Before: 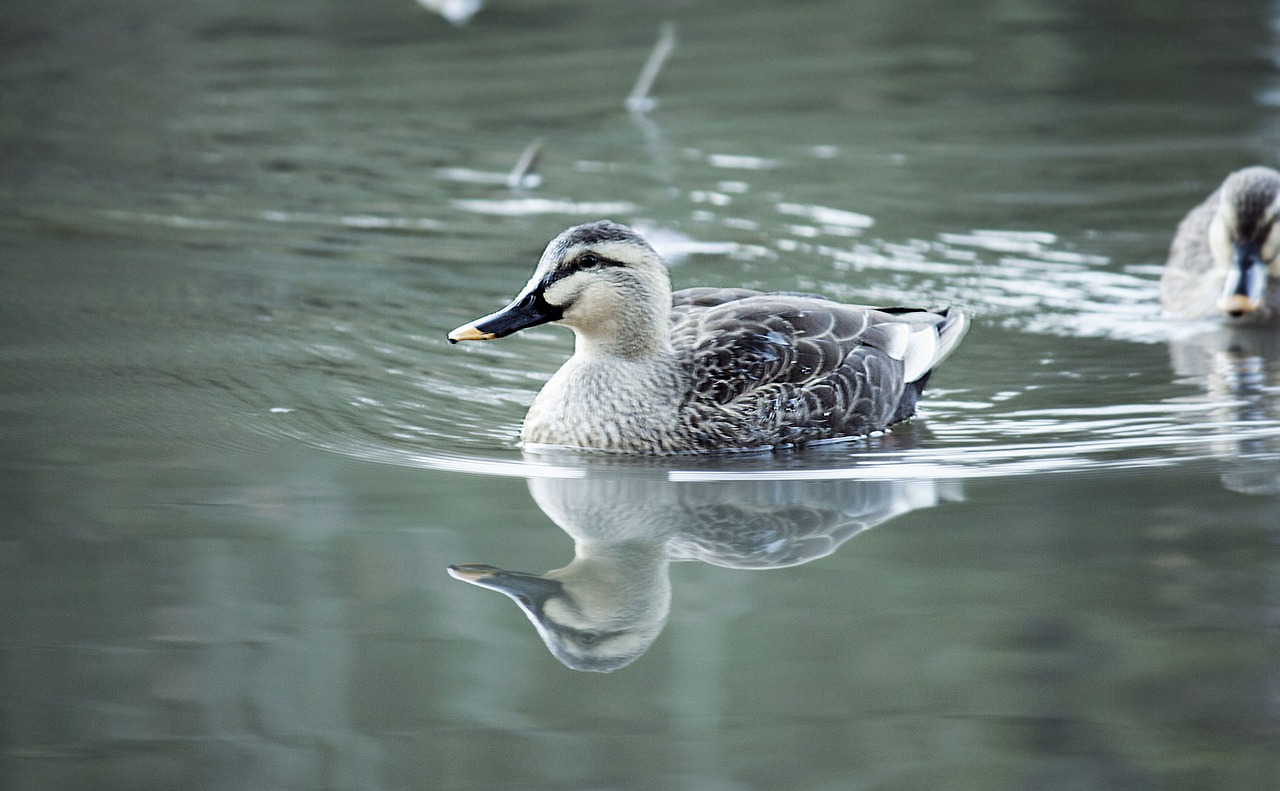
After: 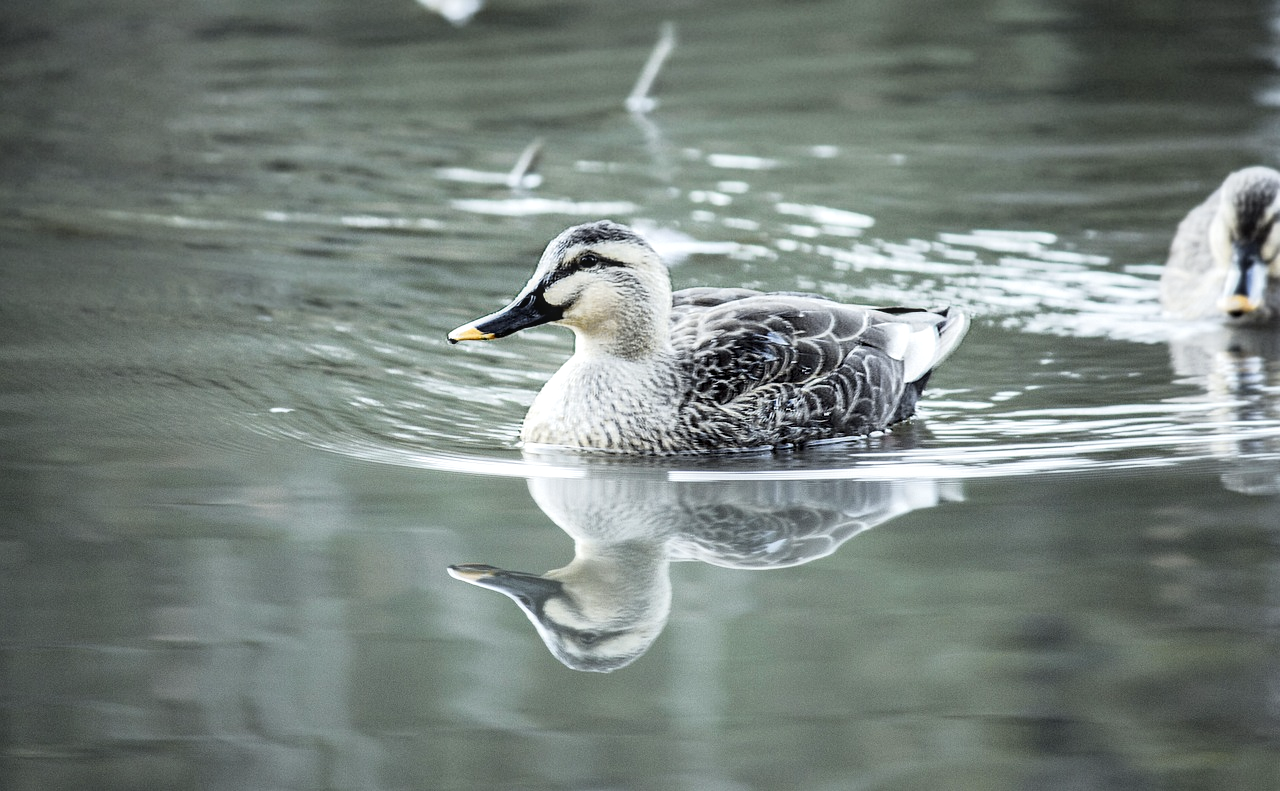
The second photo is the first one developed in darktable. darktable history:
tone curve: curves: ch0 [(0, 0.006) (0.037, 0.022) (0.123, 0.105) (0.19, 0.173) (0.277, 0.279) (0.474, 0.517) (0.597, 0.662) (0.687, 0.774) (0.855, 0.891) (1, 0.982)]; ch1 [(0, 0) (0.243, 0.245) (0.422, 0.415) (0.493, 0.495) (0.508, 0.503) (0.544, 0.552) (0.557, 0.582) (0.626, 0.672) (0.694, 0.732) (1, 1)]; ch2 [(0, 0) (0.249, 0.216) (0.356, 0.329) (0.424, 0.442) (0.476, 0.483) (0.498, 0.5) (0.517, 0.519) (0.532, 0.539) (0.562, 0.596) (0.614, 0.662) (0.706, 0.757) (0.808, 0.809) (0.991, 0.968)], color space Lab, independent channels, preserve colors none
local contrast: detail 130%
